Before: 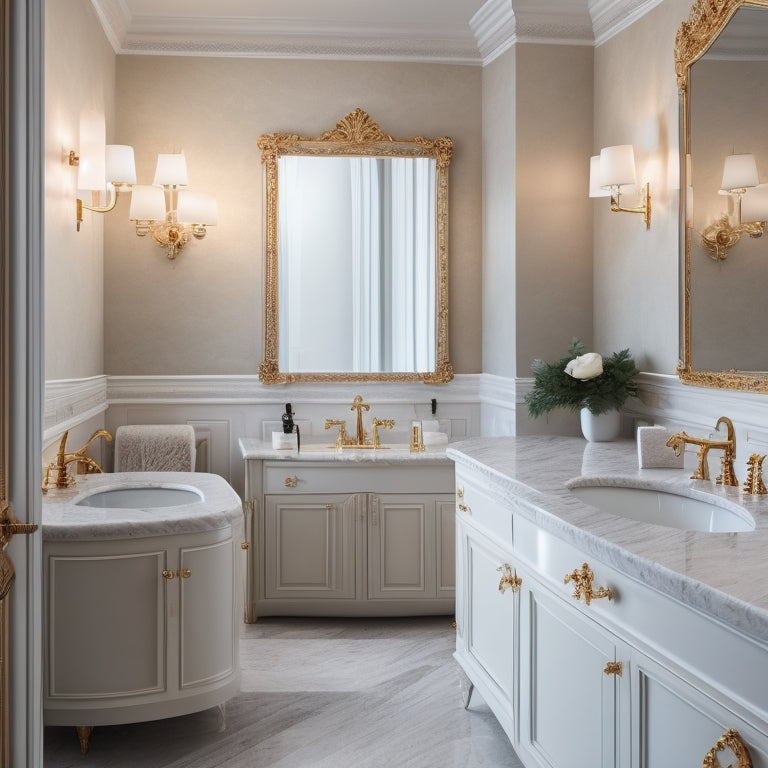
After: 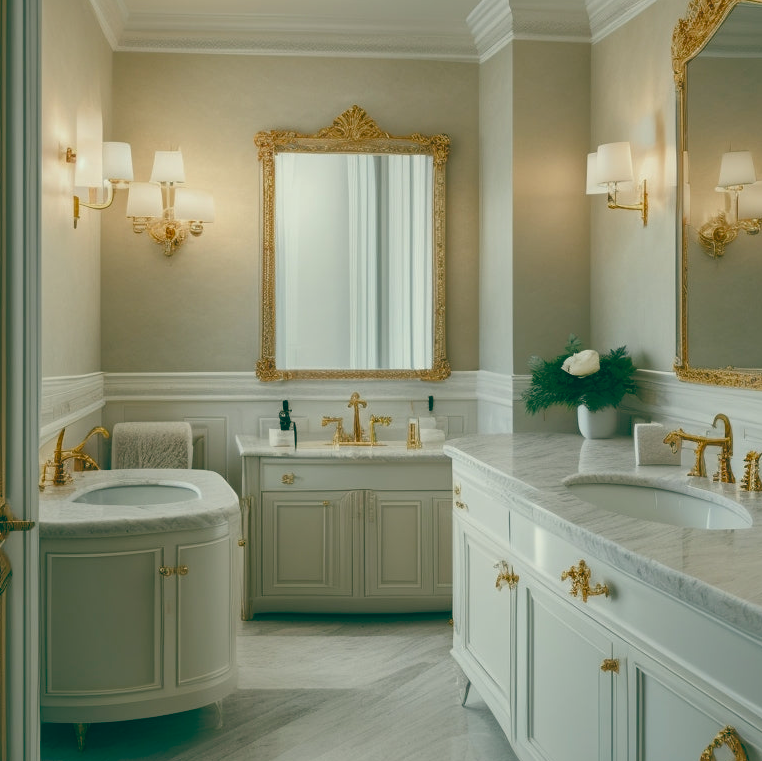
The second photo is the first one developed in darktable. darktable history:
crop: left 0.434%, top 0.485%, right 0.244%, bottom 0.386%
color balance: lift [1.005, 0.99, 1.007, 1.01], gamma [1, 1.034, 1.032, 0.966], gain [0.873, 1.055, 1.067, 0.933]
color balance rgb: perceptual saturation grading › global saturation 20%, perceptual saturation grading › highlights -25%, perceptual saturation grading › shadows 25%
shadows and highlights: on, module defaults
